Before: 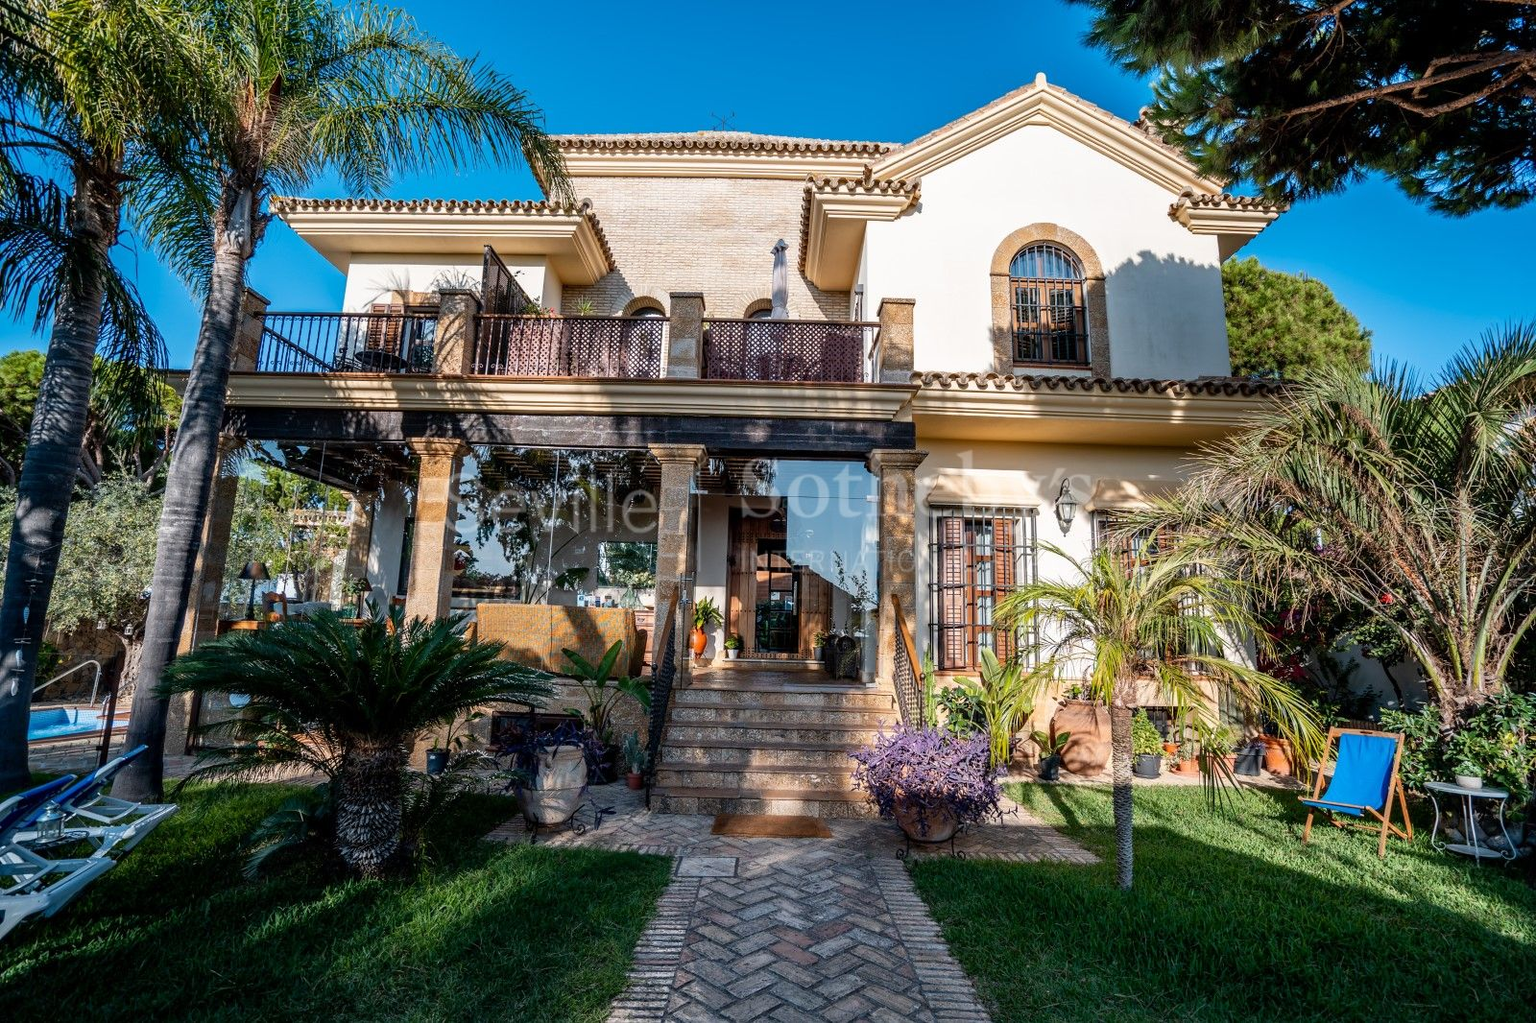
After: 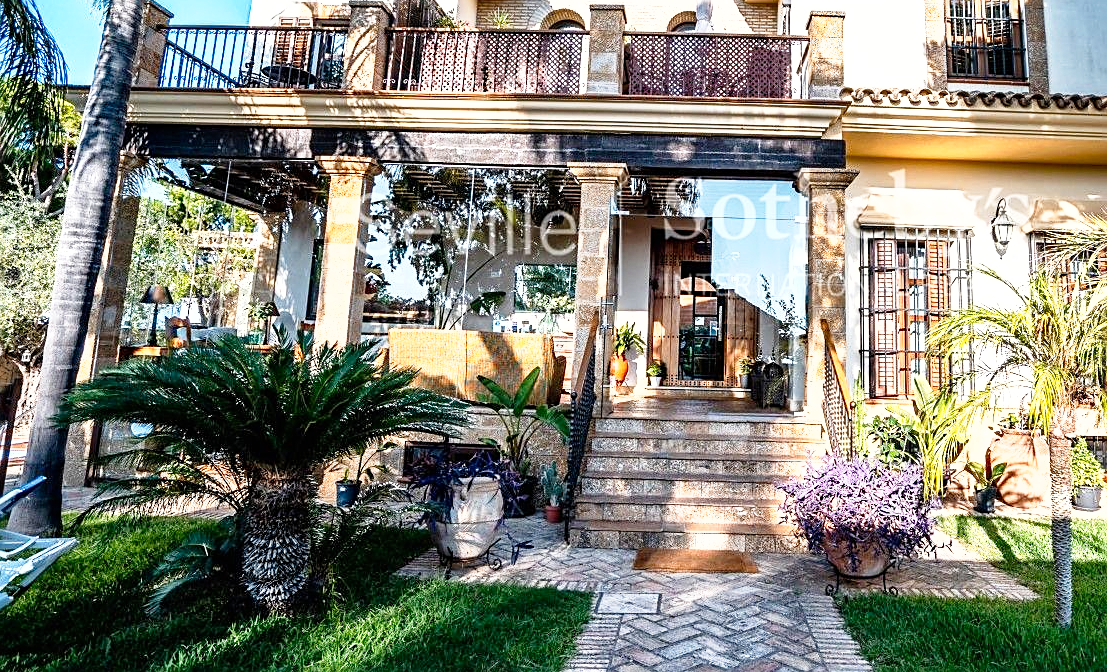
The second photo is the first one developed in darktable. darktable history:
color correction: highlights b* -0.055
tone curve: curves: ch0 [(0, 0) (0.062, 0.037) (0.142, 0.138) (0.359, 0.419) (0.469, 0.544) (0.634, 0.722) (0.839, 0.909) (0.998, 0.978)]; ch1 [(0, 0) (0.437, 0.408) (0.472, 0.47) (0.502, 0.503) (0.527, 0.523) (0.559, 0.573) (0.608, 0.665) (0.669, 0.748) (0.859, 0.899) (1, 1)]; ch2 [(0, 0) (0.33, 0.301) (0.421, 0.443) (0.473, 0.498) (0.502, 0.5) (0.535, 0.531) (0.575, 0.603) (0.608, 0.667) (1, 1)], preserve colors none
crop: left 6.762%, top 28.164%, right 24.018%, bottom 8.732%
shadows and highlights: shadows 12.69, white point adjustment 1.28, soften with gaussian
exposure: black level correction 0, exposure 1.102 EV, compensate highlight preservation false
sharpen: on, module defaults
